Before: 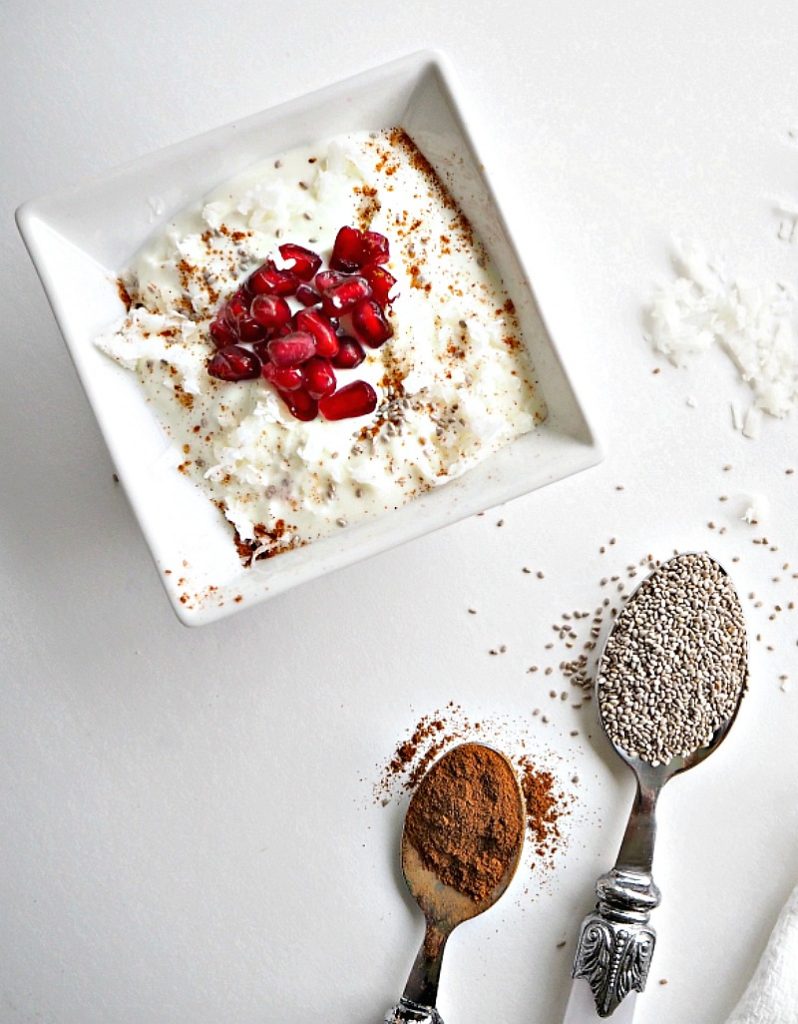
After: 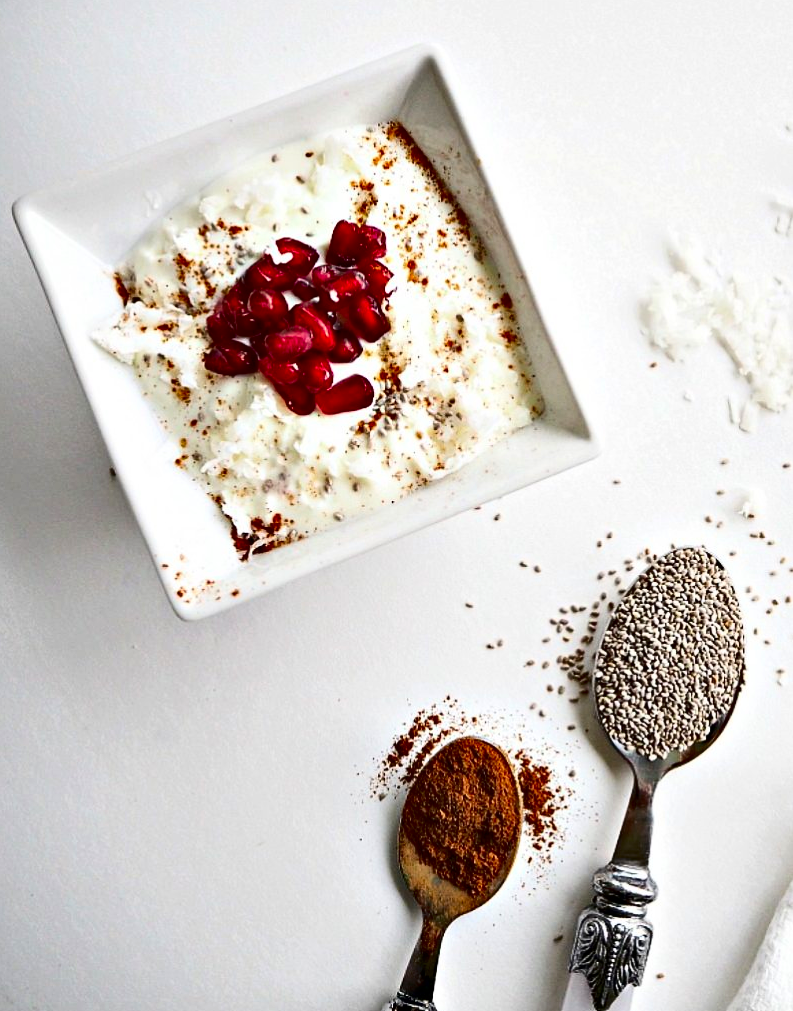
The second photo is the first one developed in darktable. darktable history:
contrast brightness saturation: contrast 0.219, brightness -0.181, saturation 0.239
crop: left 0.416%, top 0.634%, right 0.146%, bottom 0.606%
